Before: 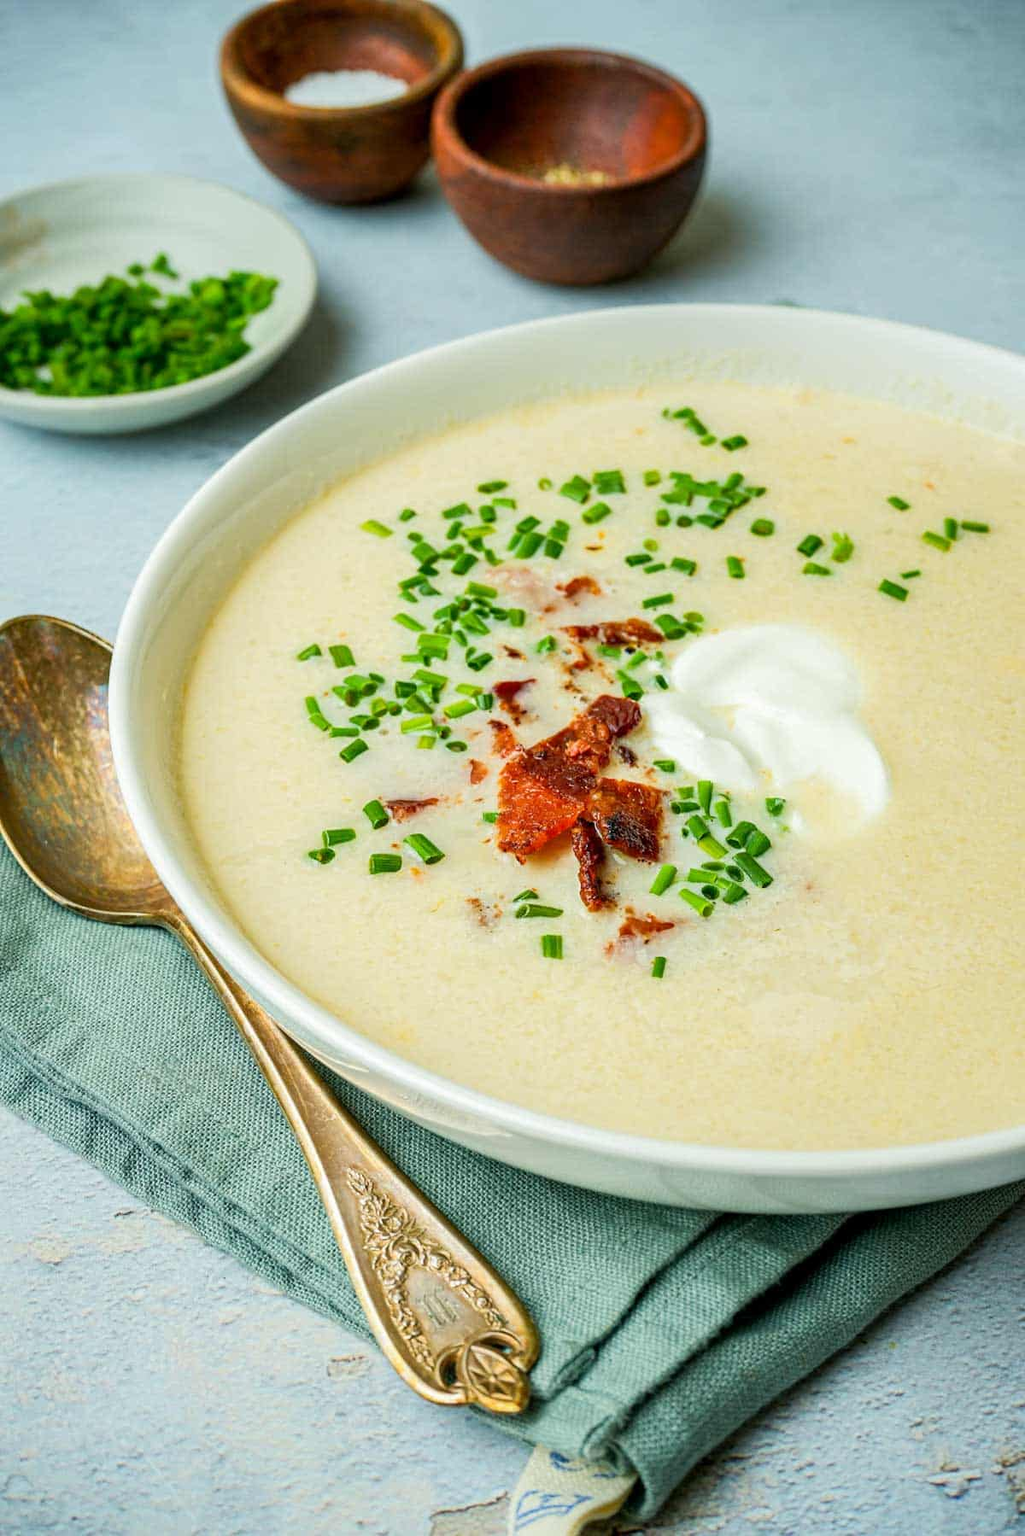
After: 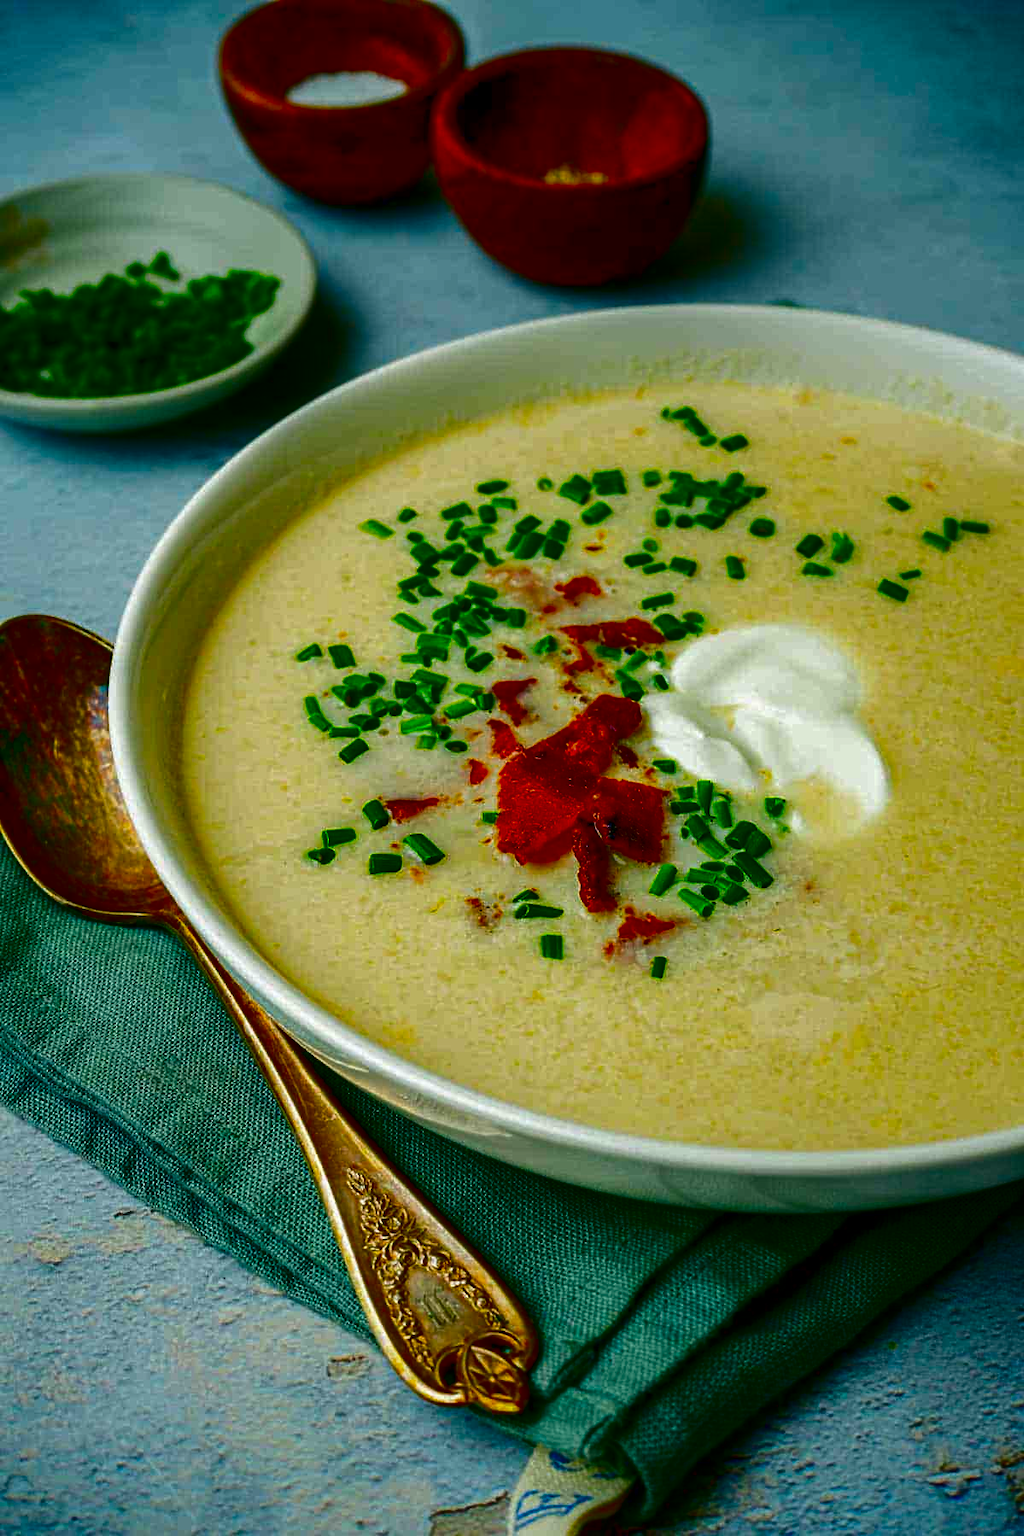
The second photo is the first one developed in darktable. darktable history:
contrast brightness saturation: brightness -1, saturation 0.992
